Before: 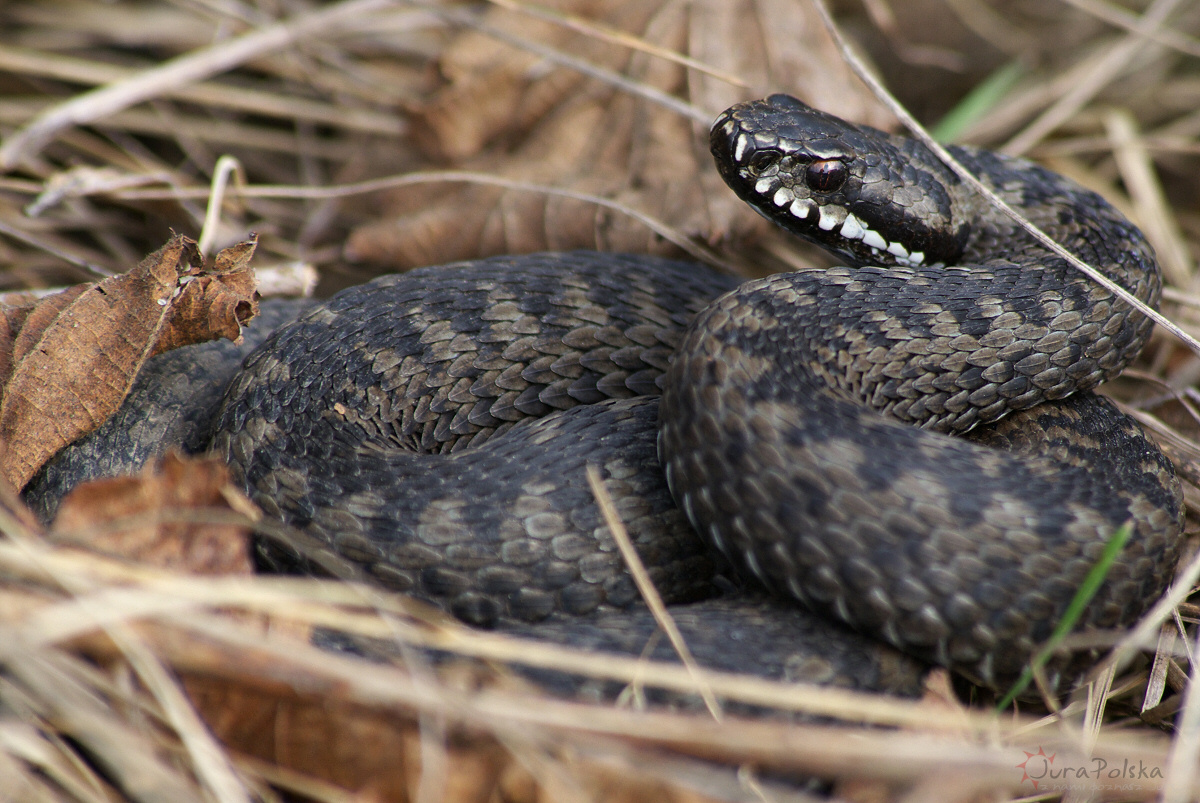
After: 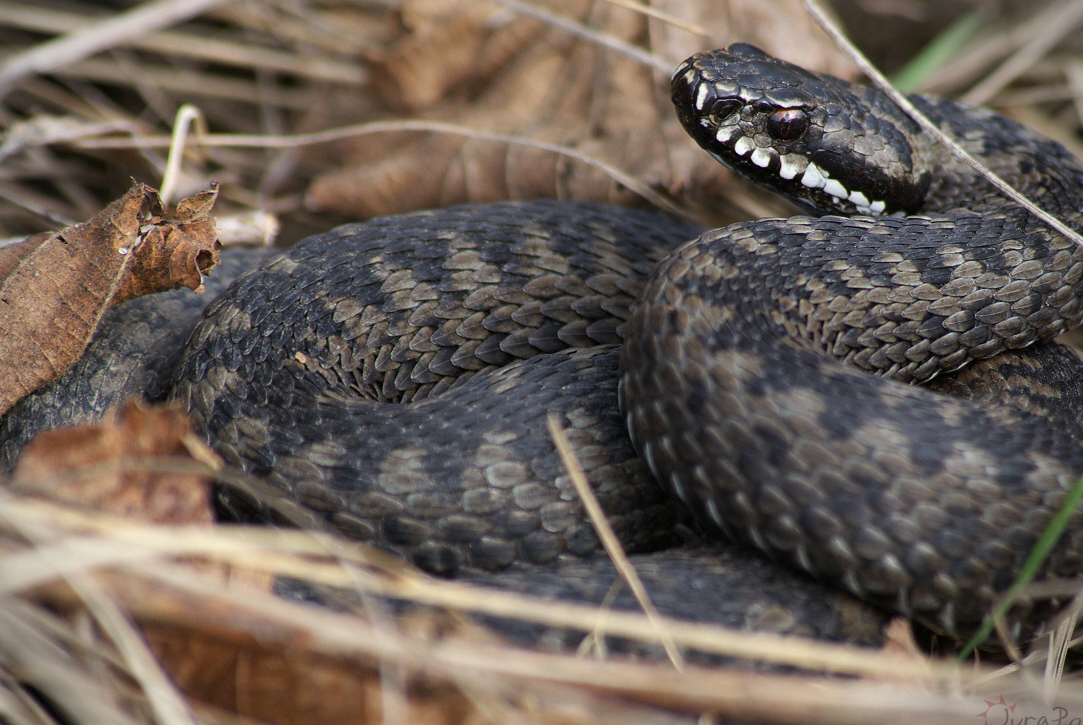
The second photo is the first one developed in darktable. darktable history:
vignetting: unbound false
crop: left 3.305%, top 6.436%, right 6.389%, bottom 3.258%
